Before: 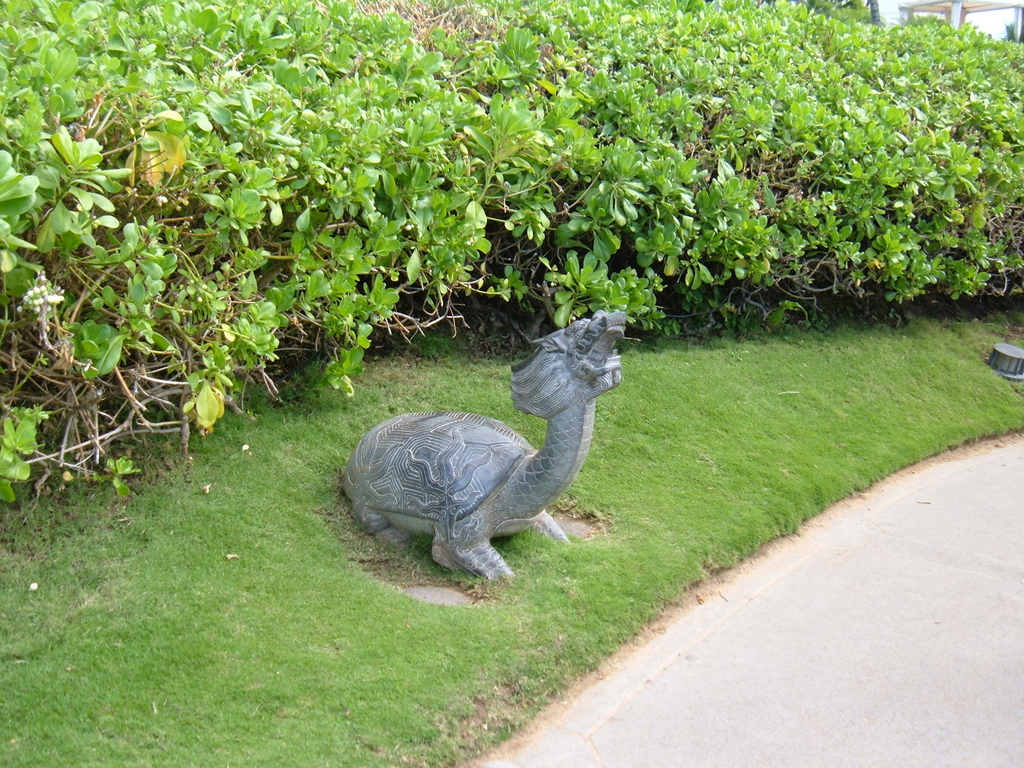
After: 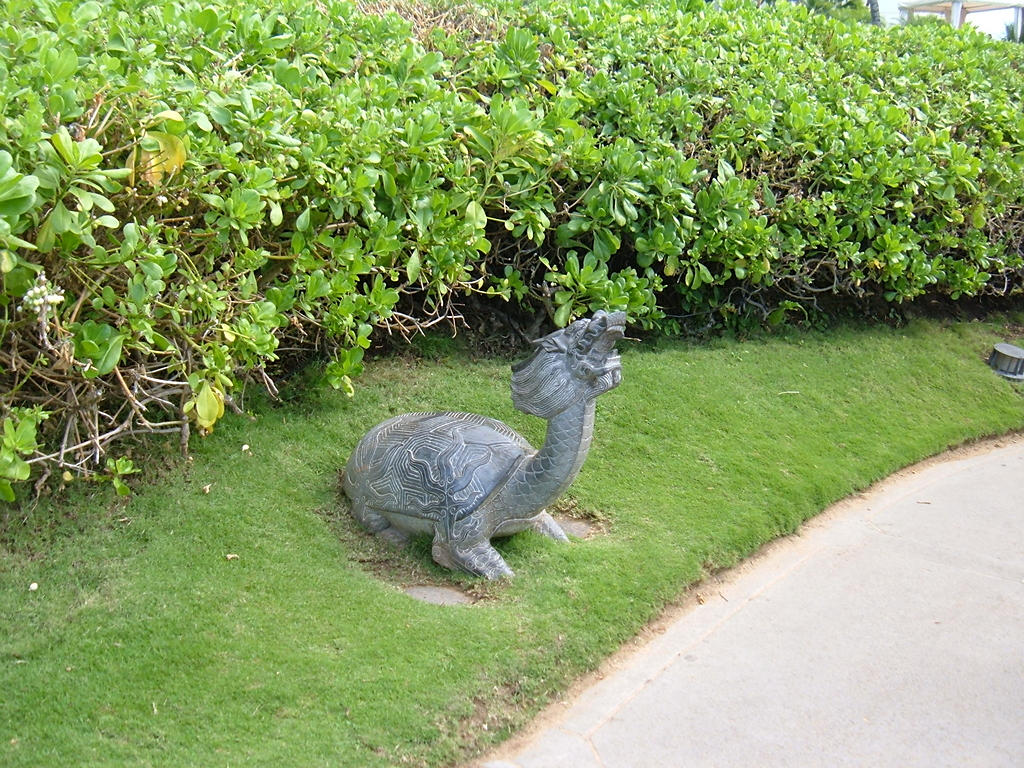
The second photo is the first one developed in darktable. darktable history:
sharpen: radius 1.438, amount 0.392, threshold 1.444
